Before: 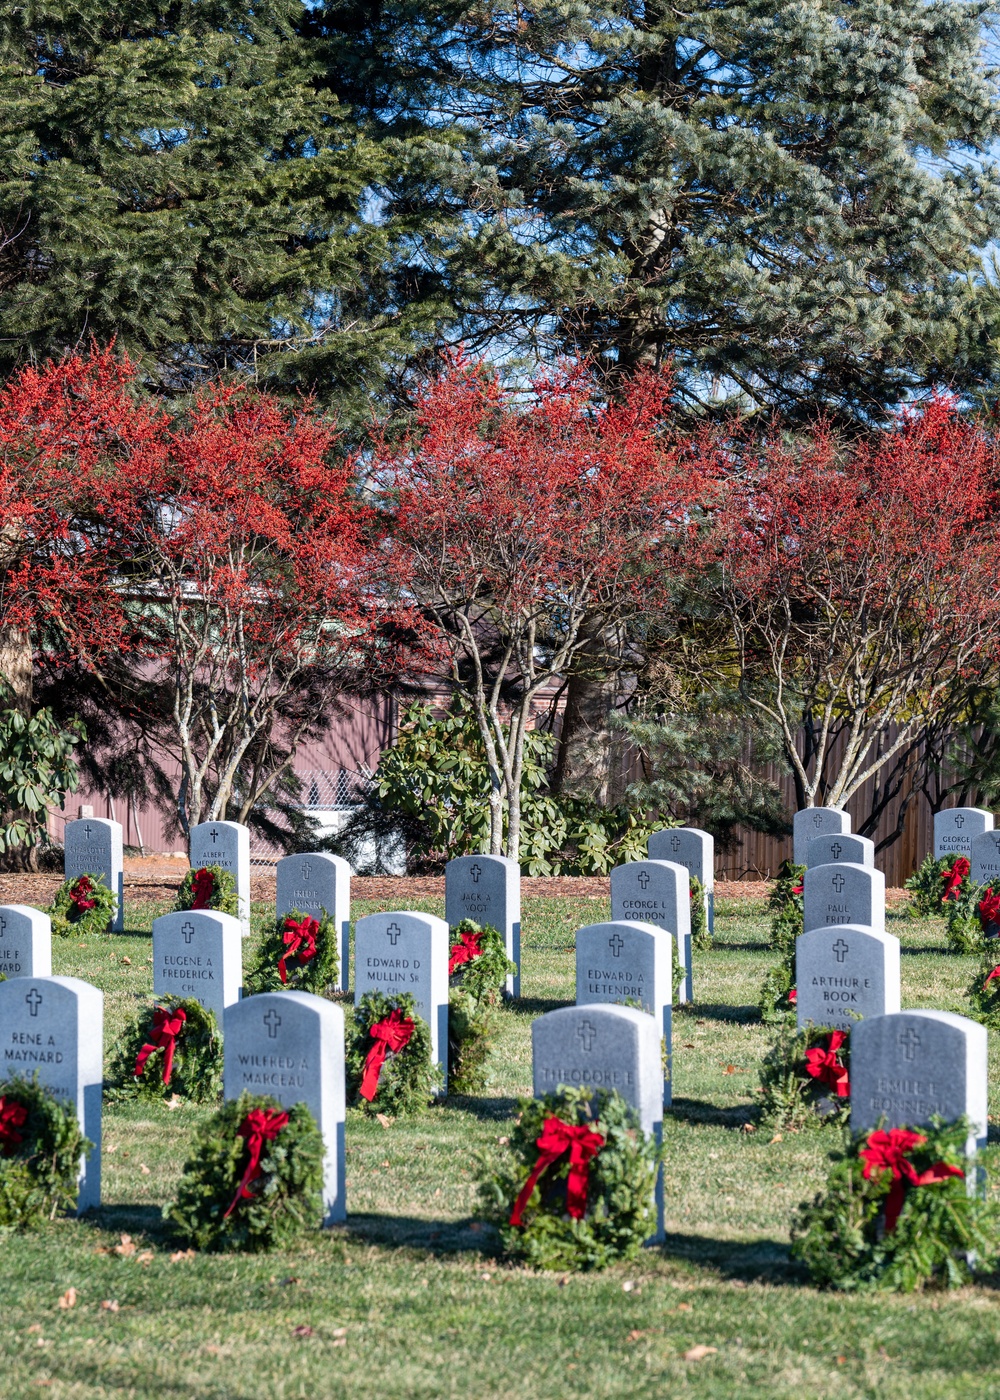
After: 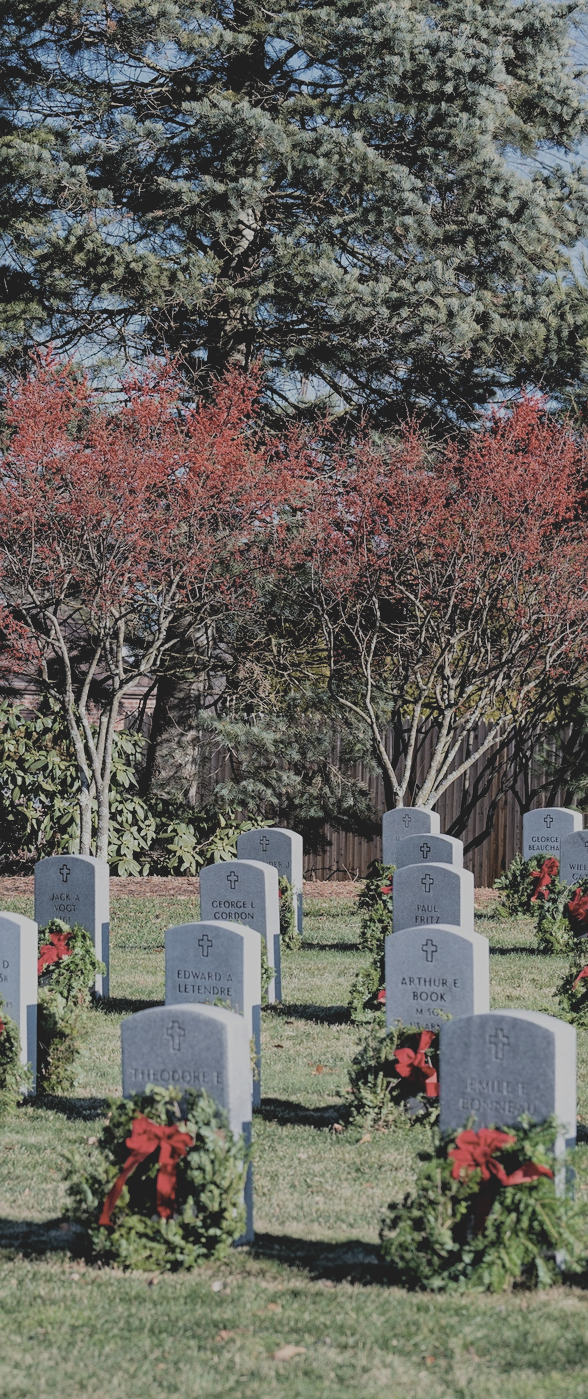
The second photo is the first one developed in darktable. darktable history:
crop: left 41.162%
sharpen: amount 0.216
filmic rgb: black relative exposure -4.82 EV, white relative exposure 4.05 EV, hardness 2.84, color science v6 (2022), iterations of high-quality reconstruction 0
contrast brightness saturation: contrast -0.244, saturation -0.428
